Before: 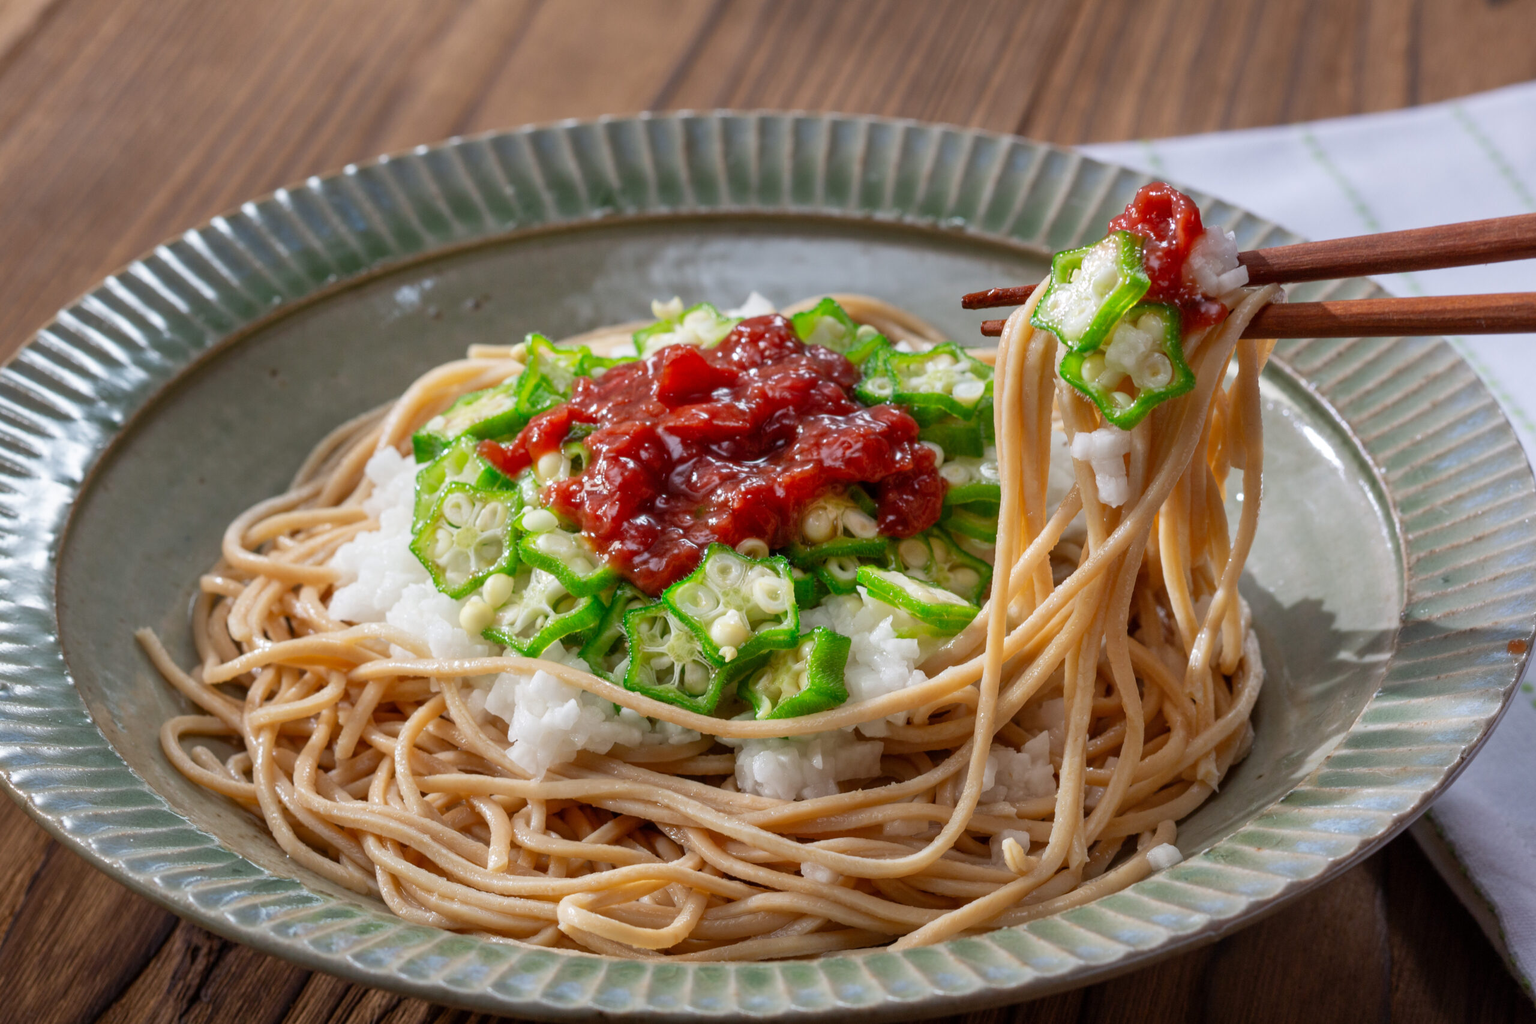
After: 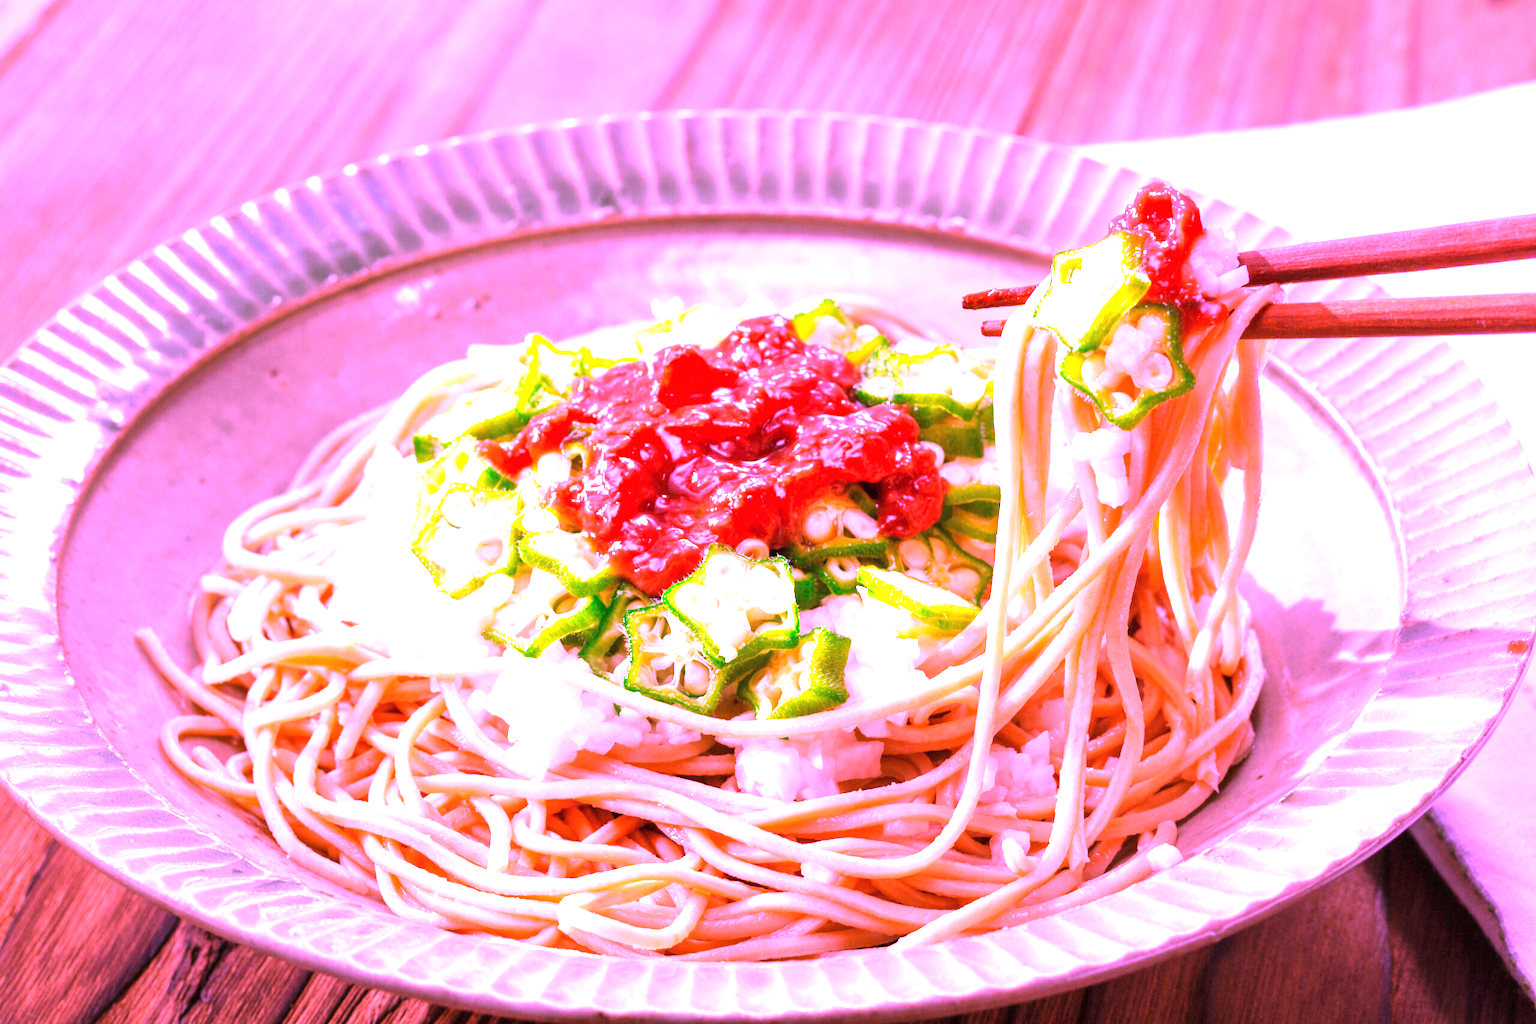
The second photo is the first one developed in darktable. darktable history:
white balance: red 1.803, blue 1.886
exposure: black level correction 0, exposure 1.35 EV, compensate exposure bias true, compensate highlight preservation false
